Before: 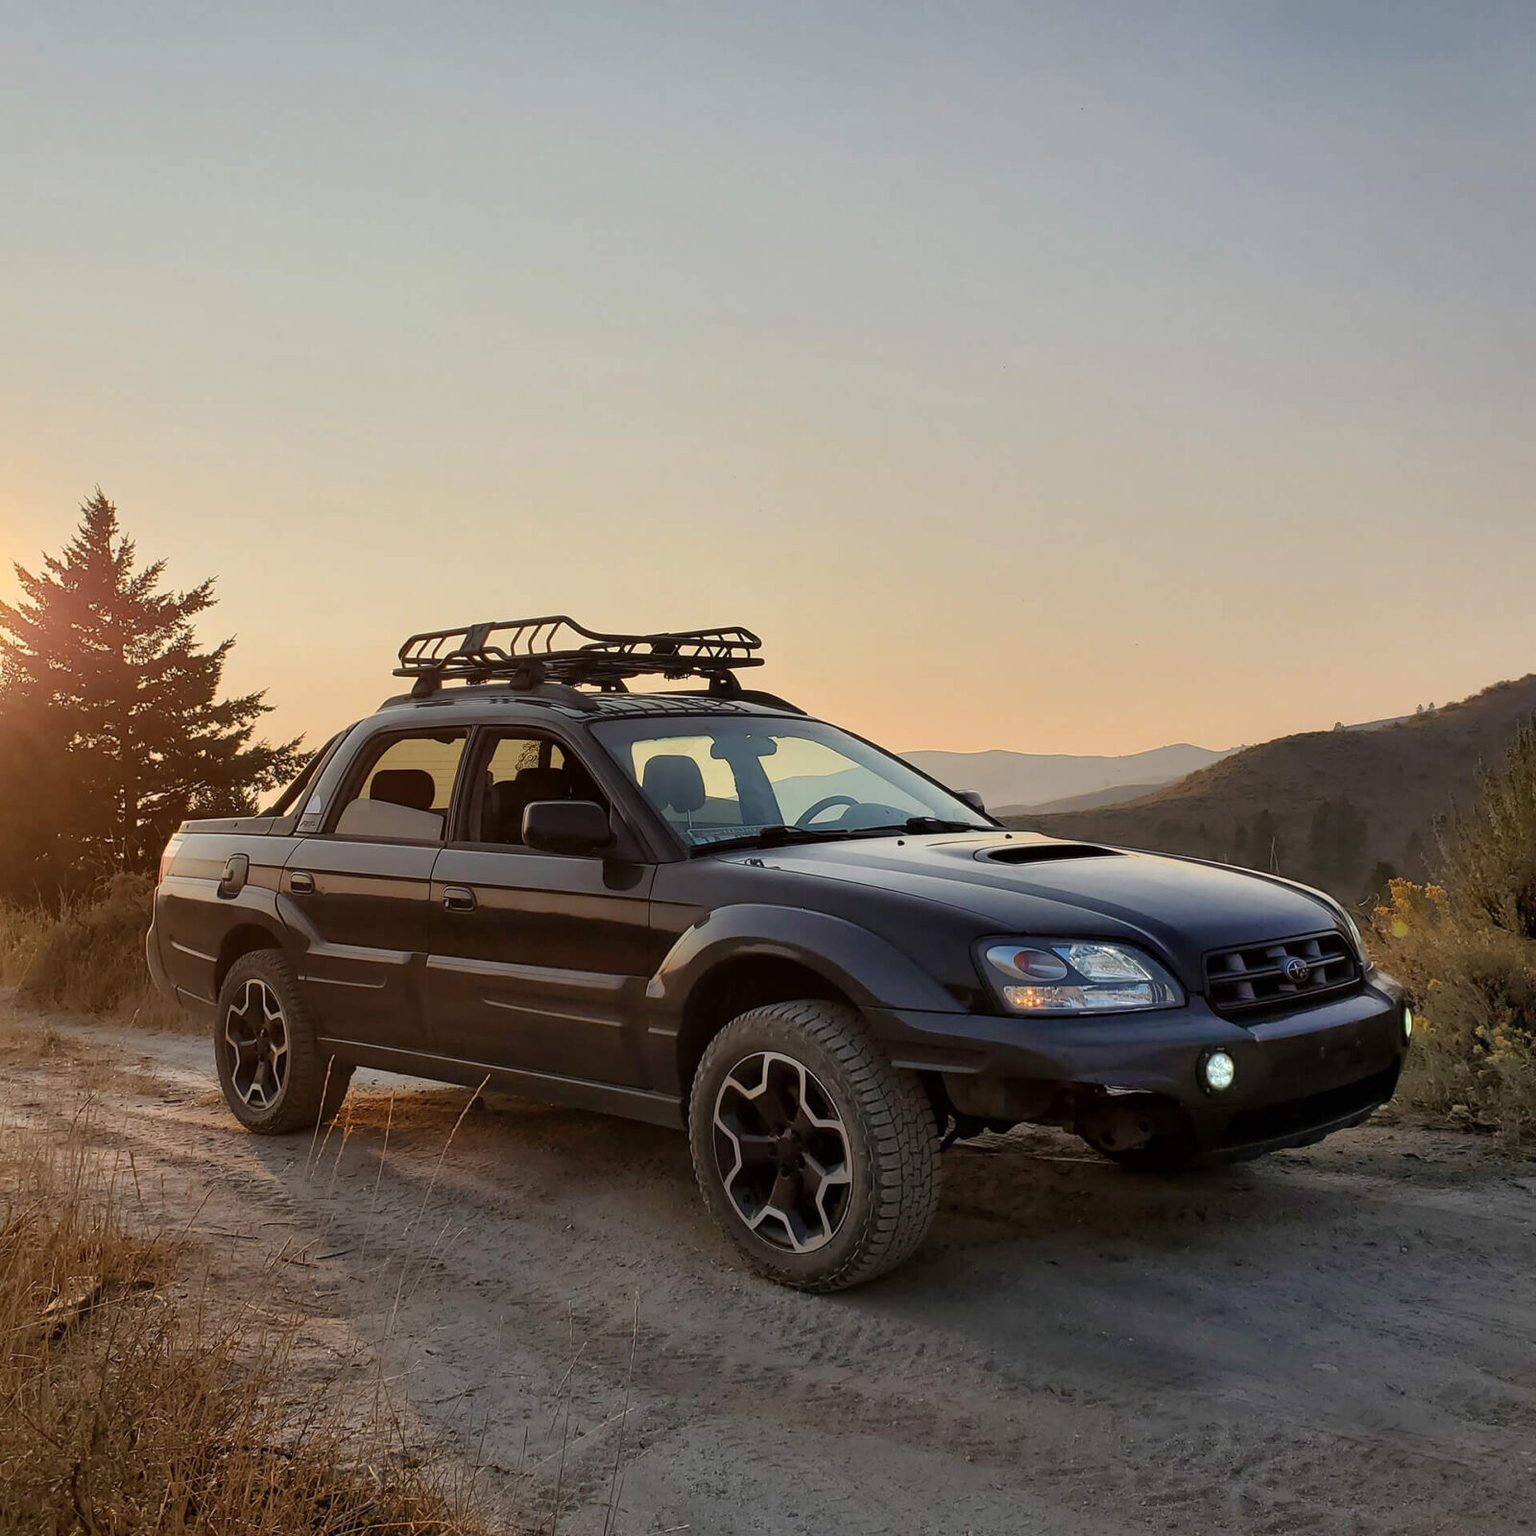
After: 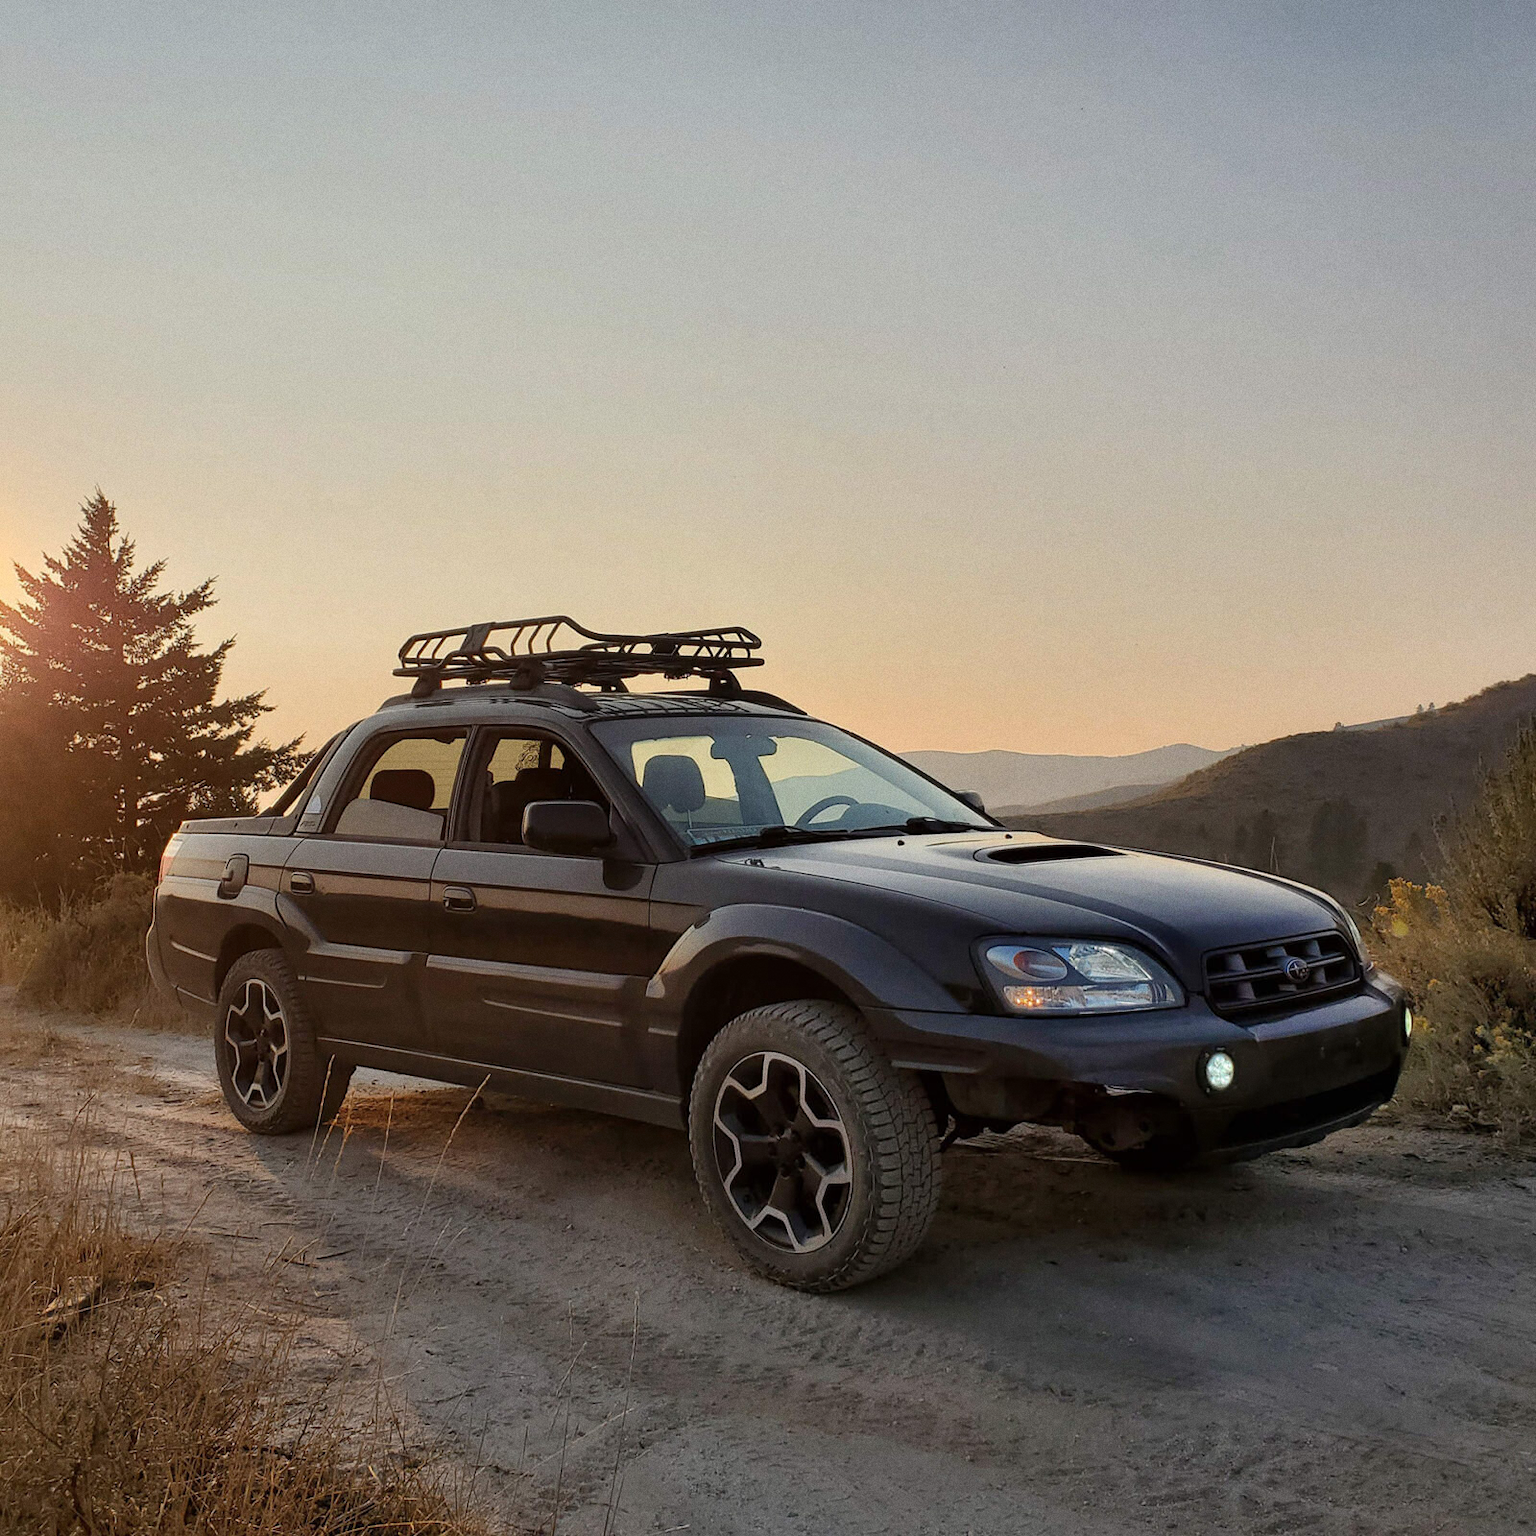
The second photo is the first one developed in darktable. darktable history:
grain: coarseness 0.47 ISO
contrast brightness saturation: saturation -0.05
